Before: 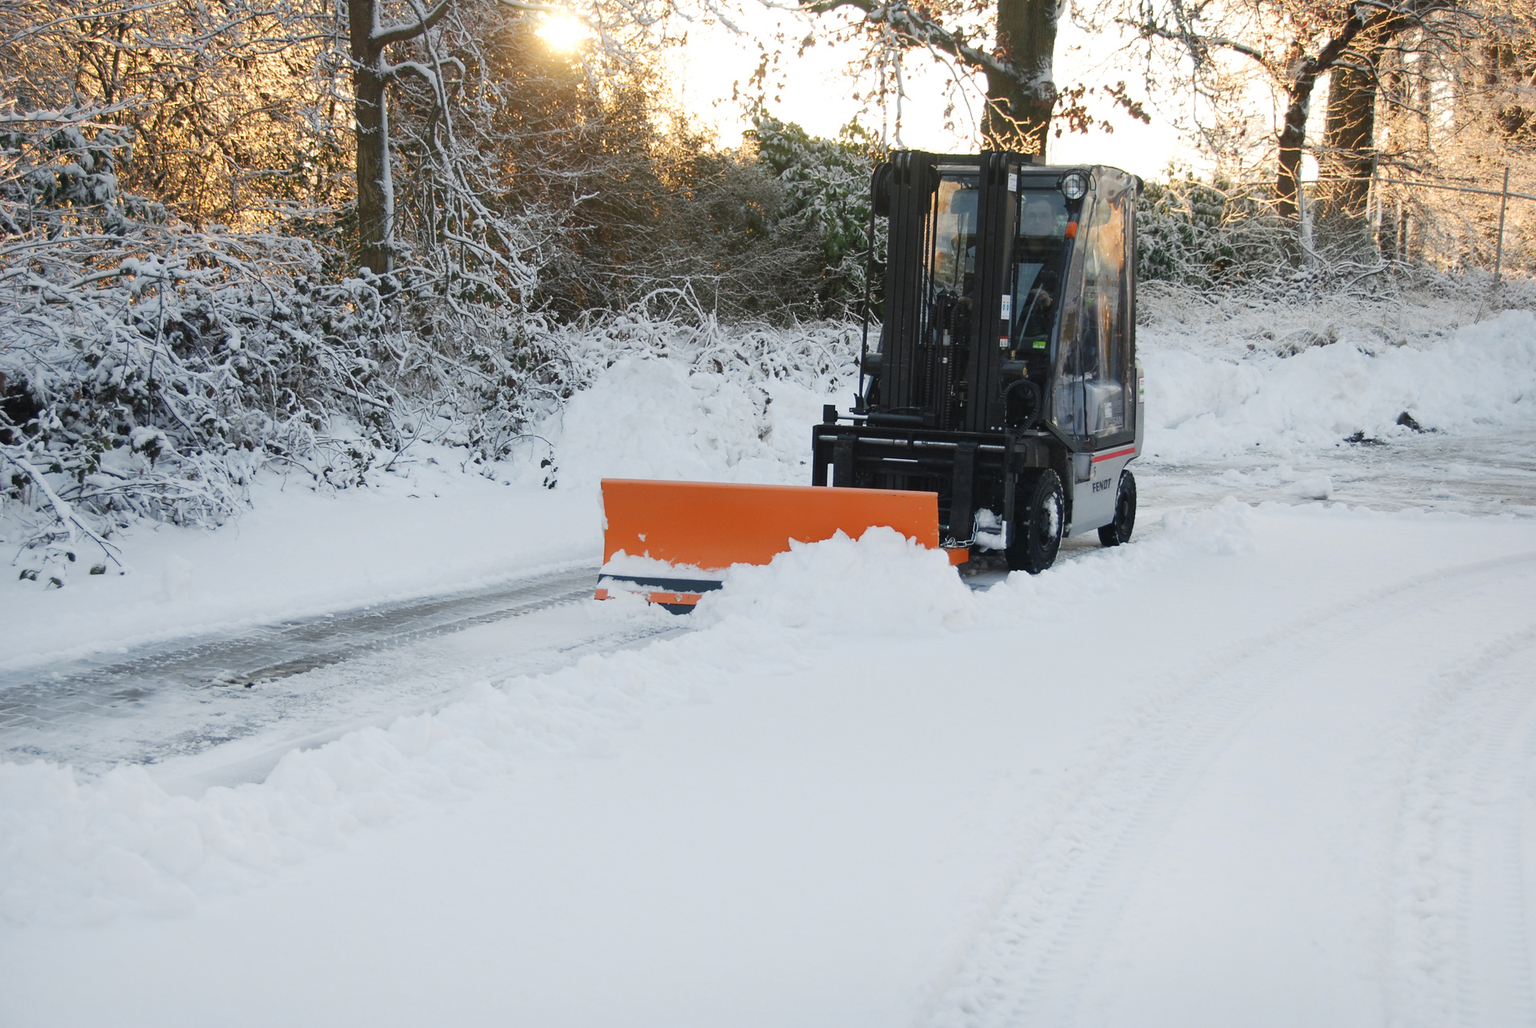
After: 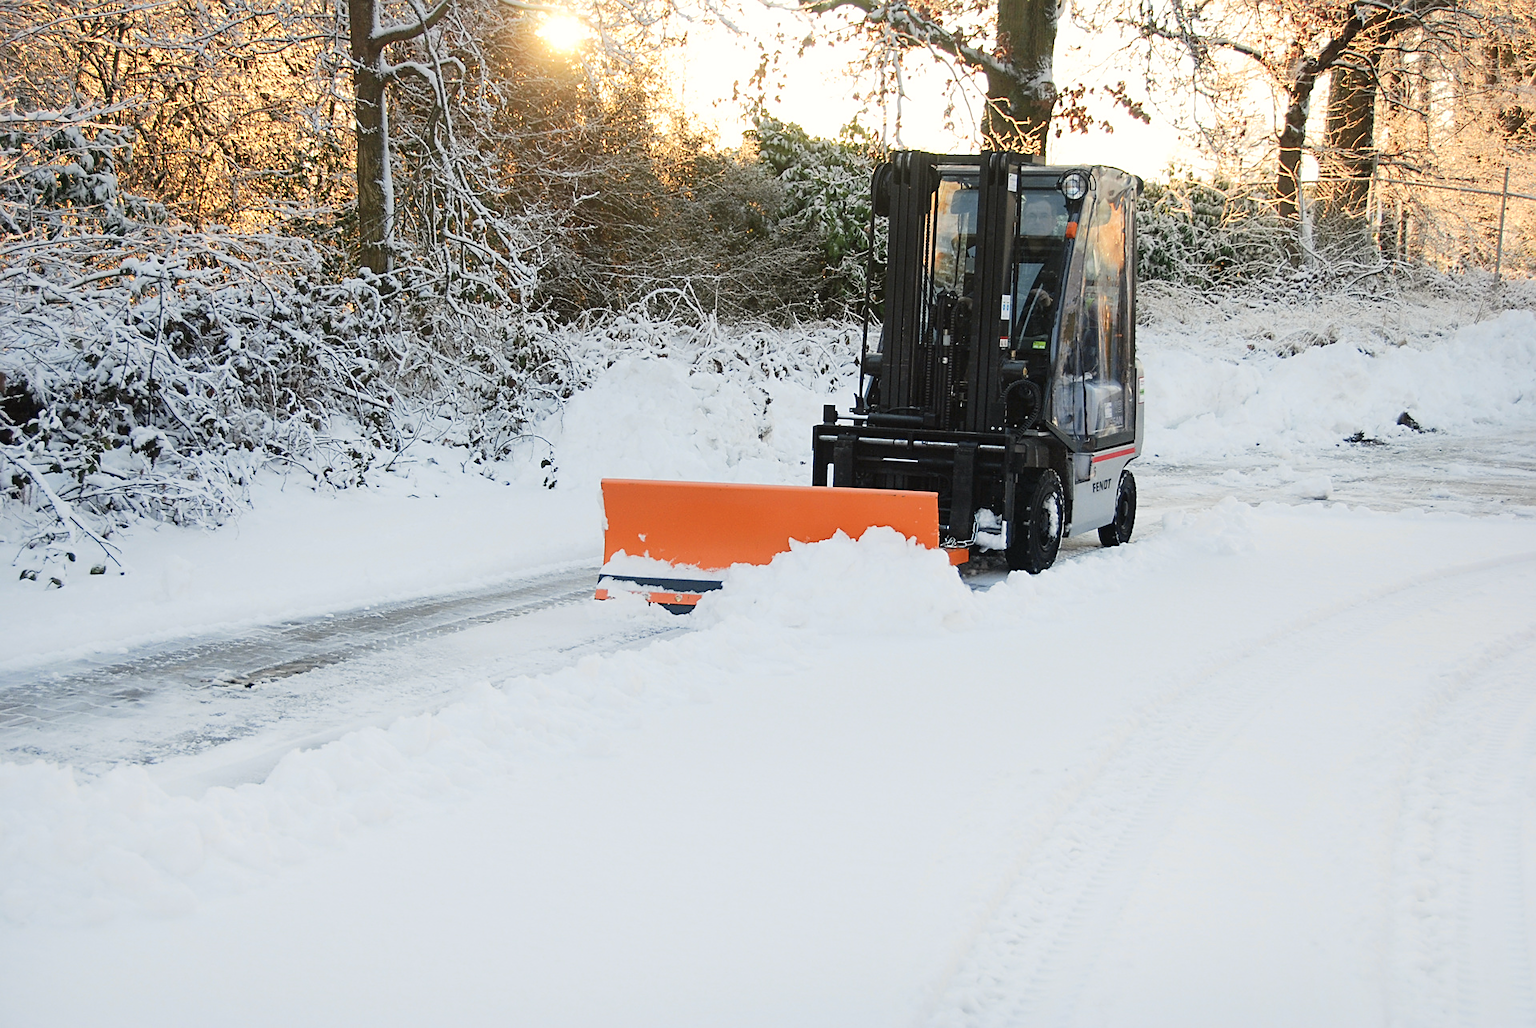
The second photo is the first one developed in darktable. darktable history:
sharpen: on, module defaults
tone curve: curves: ch0 [(0, 0.01) (0.052, 0.045) (0.136, 0.133) (0.29, 0.332) (0.453, 0.531) (0.676, 0.751) (0.89, 0.919) (1, 1)]; ch1 [(0, 0) (0.094, 0.081) (0.285, 0.299) (0.385, 0.403) (0.446, 0.443) (0.495, 0.496) (0.544, 0.552) (0.589, 0.612) (0.722, 0.728) (1, 1)]; ch2 [(0, 0) (0.257, 0.217) (0.43, 0.421) (0.498, 0.507) (0.531, 0.544) (0.56, 0.579) (0.625, 0.642) (1, 1)], color space Lab, independent channels, preserve colors none
